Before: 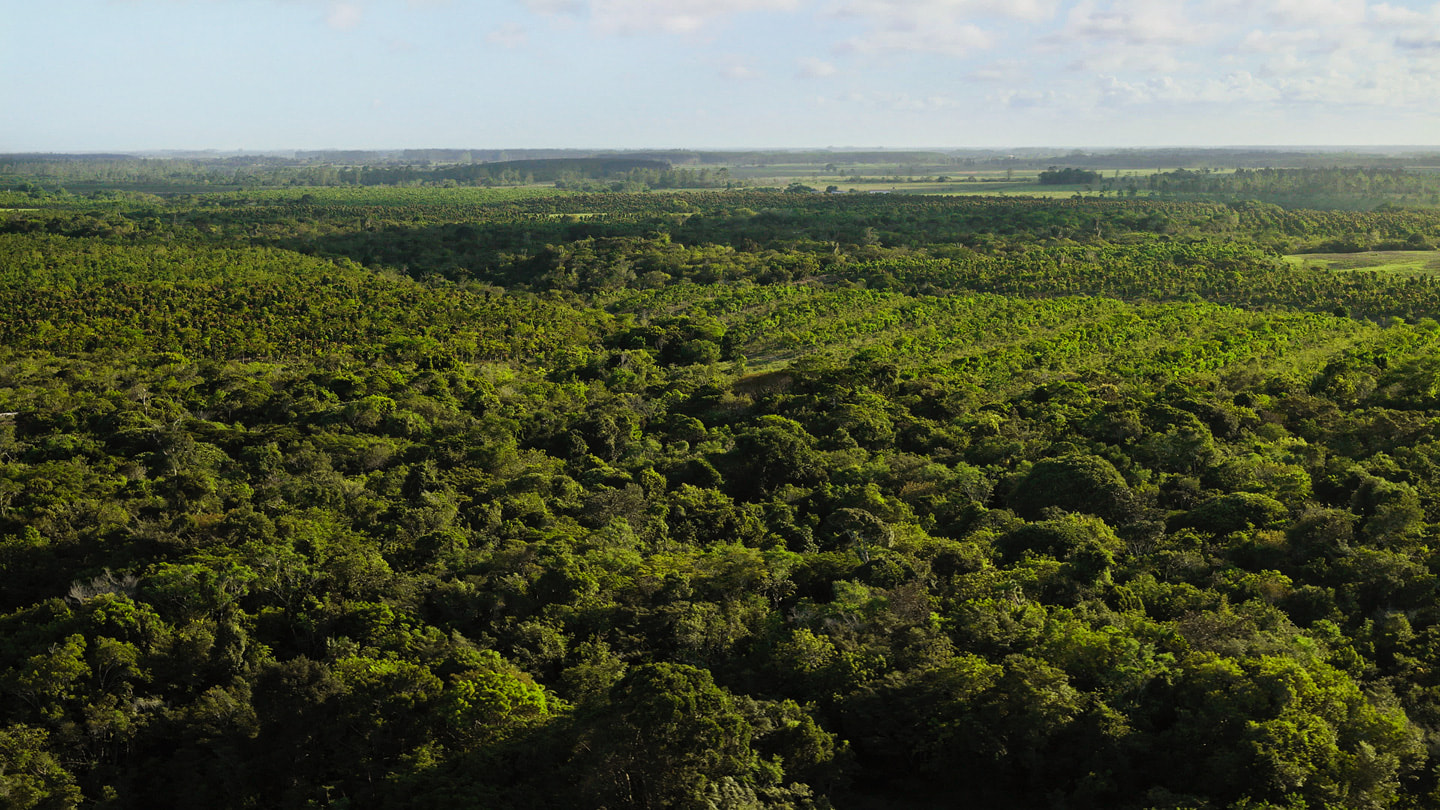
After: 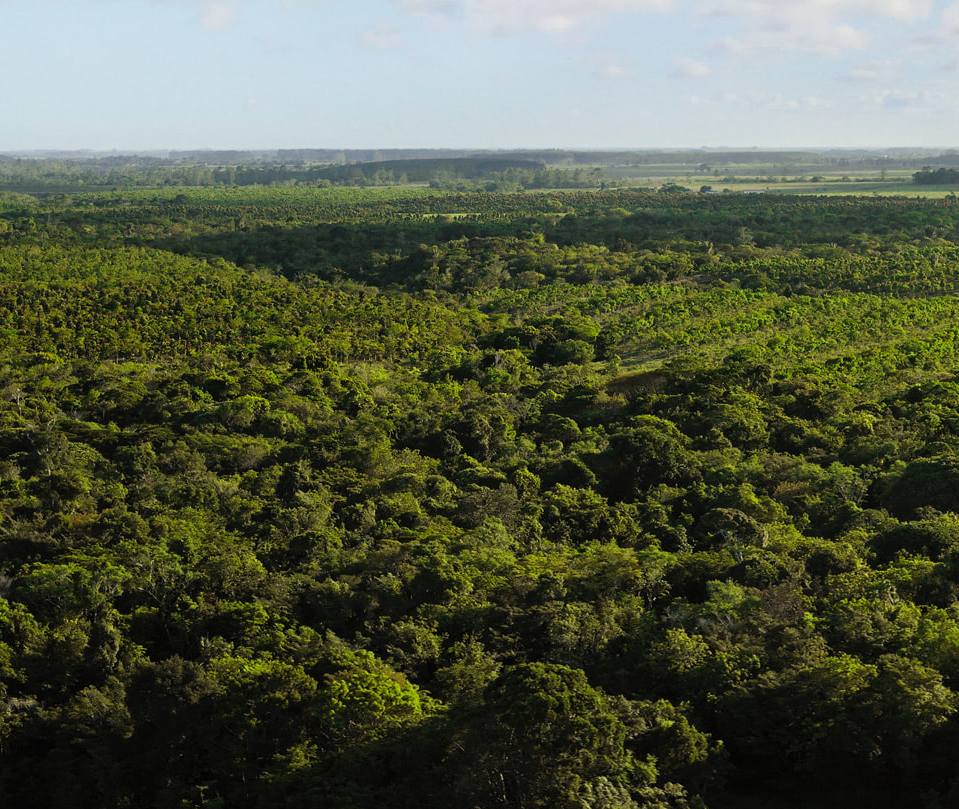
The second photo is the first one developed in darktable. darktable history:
crop and rotate: left 8.786%, right 24.548%
